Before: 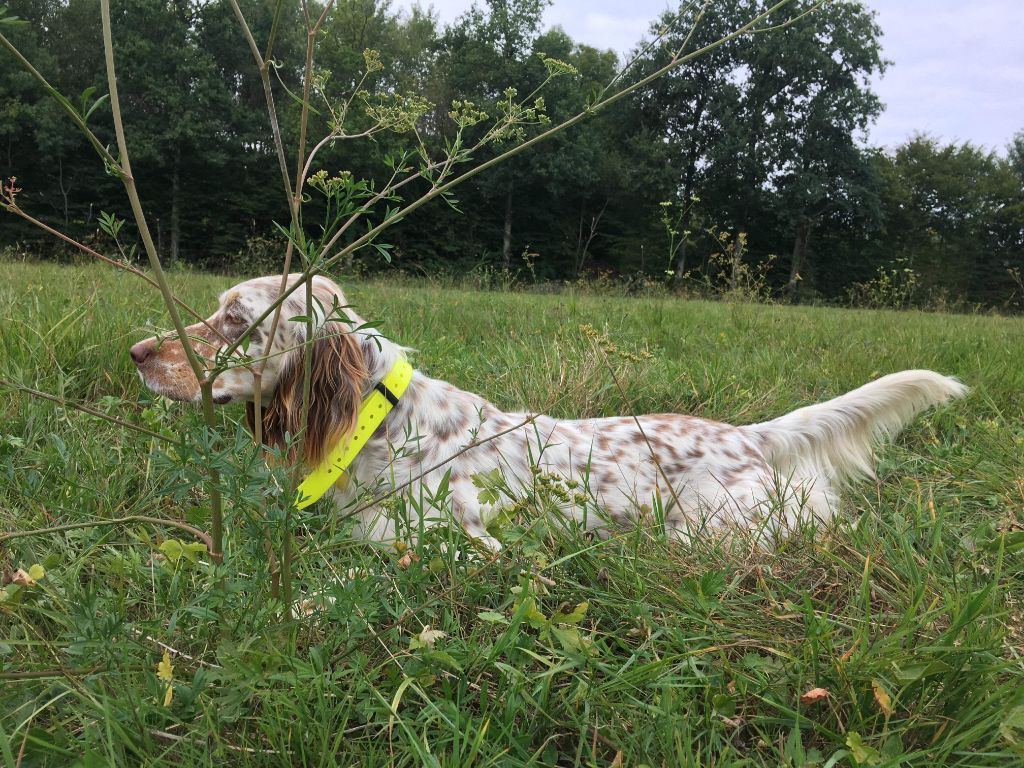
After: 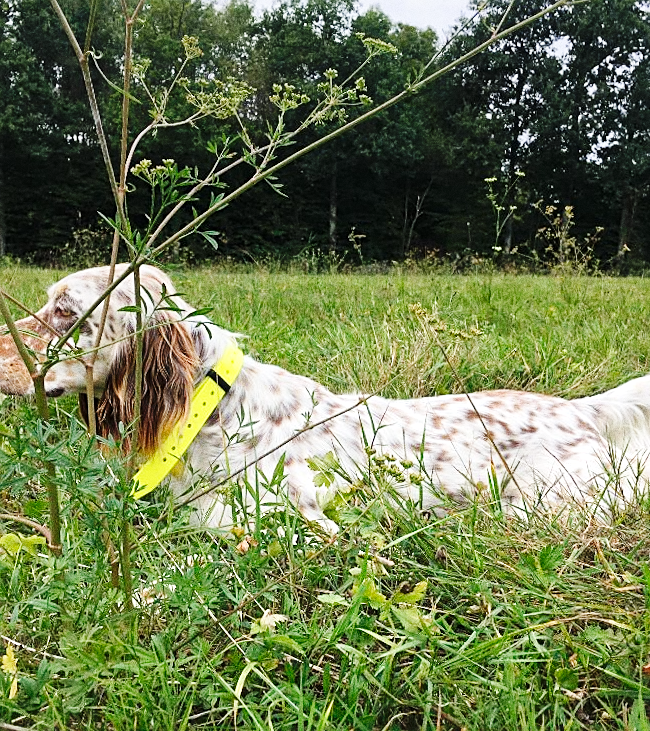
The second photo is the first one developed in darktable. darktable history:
rotate and perspective: rotation -2.12°, lens shift (vertical) 0.009, lens shift (horizontal) -0.008, automatic cropping original format, crop left 0.036, crop right 0.964, crop top 0.05, crop bottom 0.959
graduated density: on, module defaults
crop and rotate: left 15.055%, right 18.278%
base curve: curves: ch0 [(0, 0) (0.036, 0.025) (0.121, 0.166) (0.206, 0.329) (0.605, 0.79) (1, 1)], preserve colors none
exposure: exposure 0.507 EV, compensate highlight preservation false
grain: coarseness 0.09 ISO, strength 40%
shadows and highlights: radius 264.75, soften with gaussian
sharpen: on, module defaults
